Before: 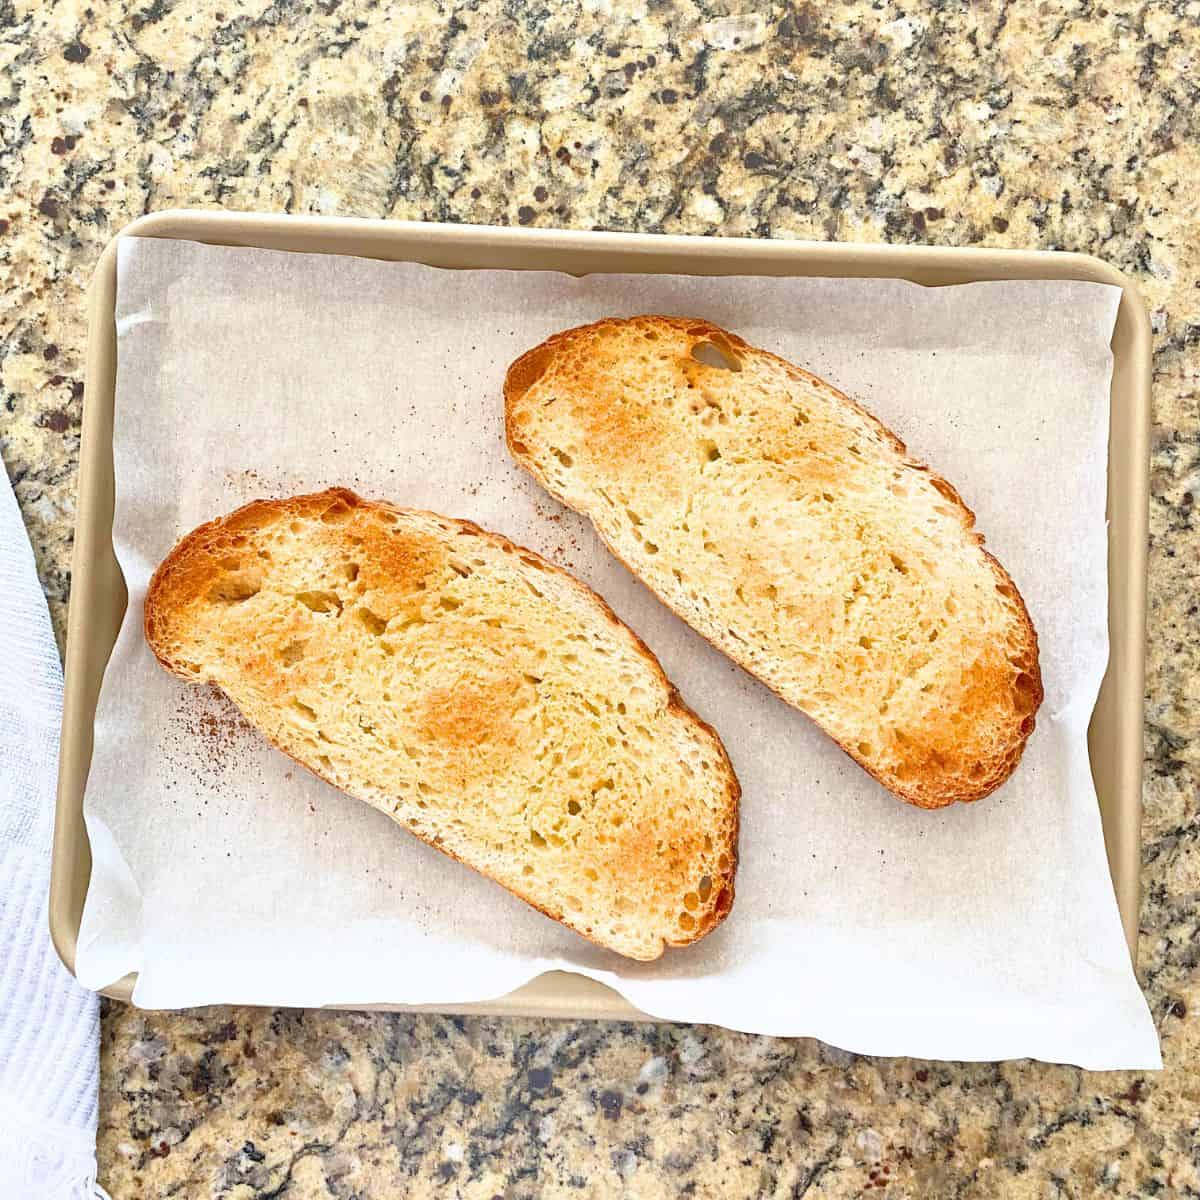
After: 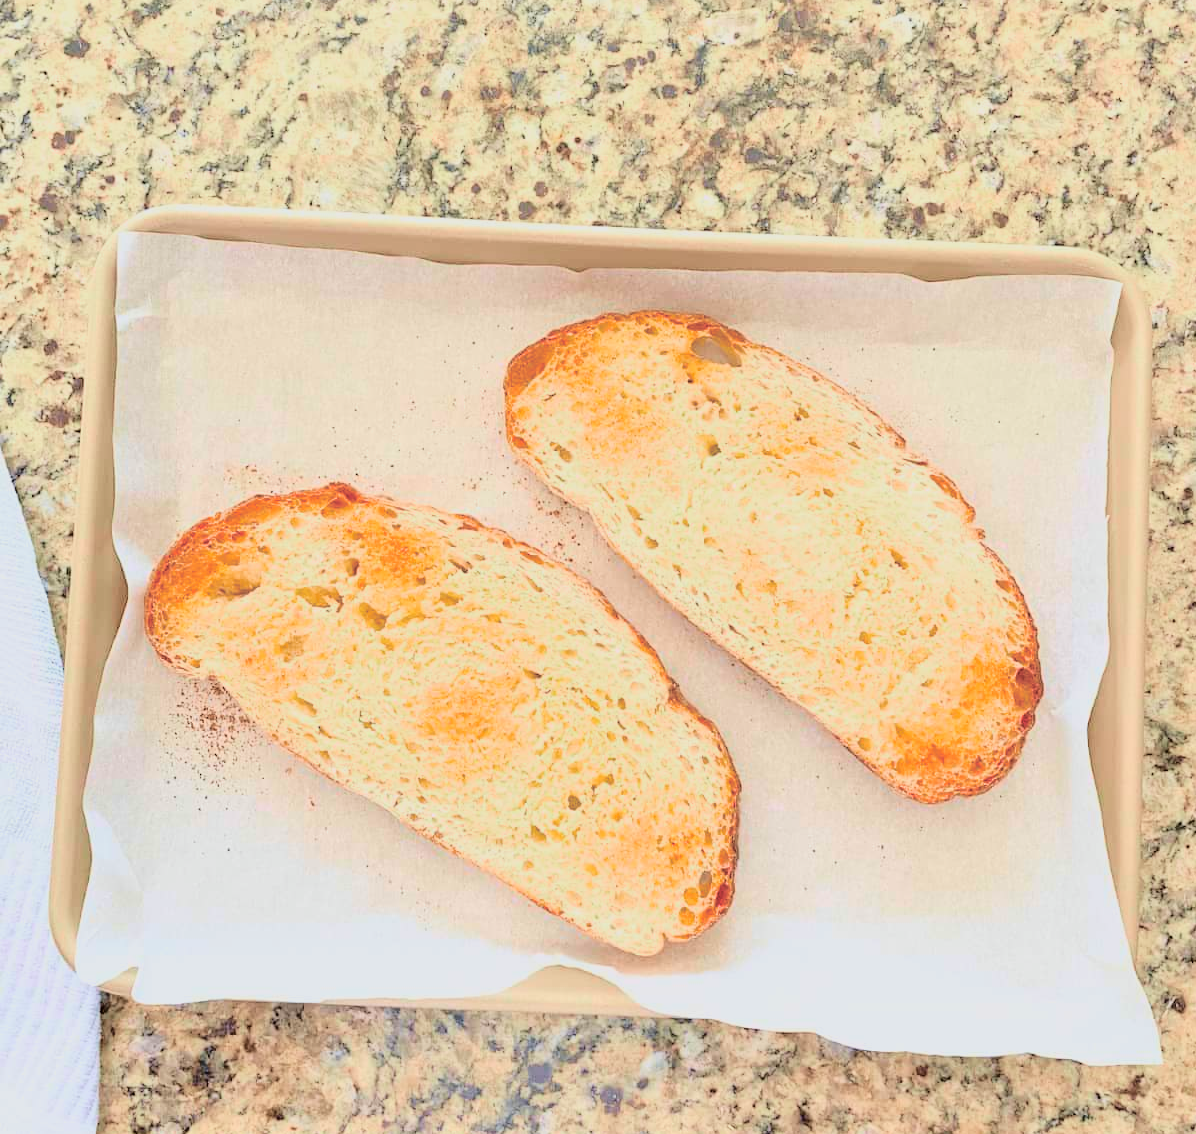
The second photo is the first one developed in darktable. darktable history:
tone curve: curves: ch0 [(0, 0) (0.049, 0.01) (0.154, 0.081) (0.491, 0.519) (0.748, 0.765) (1, 0.919)]; ch1 [(0, 0) (0.172, 0.123) (0.317, 0.272) (0.401, 0.422) (0.499, 0.497) (0.531, 0.54) (0.615, 0.603) (0.741, 0.783) (1, 1)]; ch2 [(0, 0) (0.411, 0.424) (0.483, 0.478) (0.544, 0.56) (0.686, 0.638) (1, 1)], color space Lab, independent channels, preserve colors none
contrast brightness saturation: brightness 0.28
crop: top 0.448%, right 0.264%, bottom 5.045%
color balance rgb: shadows fall-off 101%, linear chroma grading › mid-tones 7.63%, perceptual saturation grading › mid-tones 11.68%, mask middle-gray fulcrum 22.45%, global vibrance 10.11%, saturation formula JzAzBz (2021)
